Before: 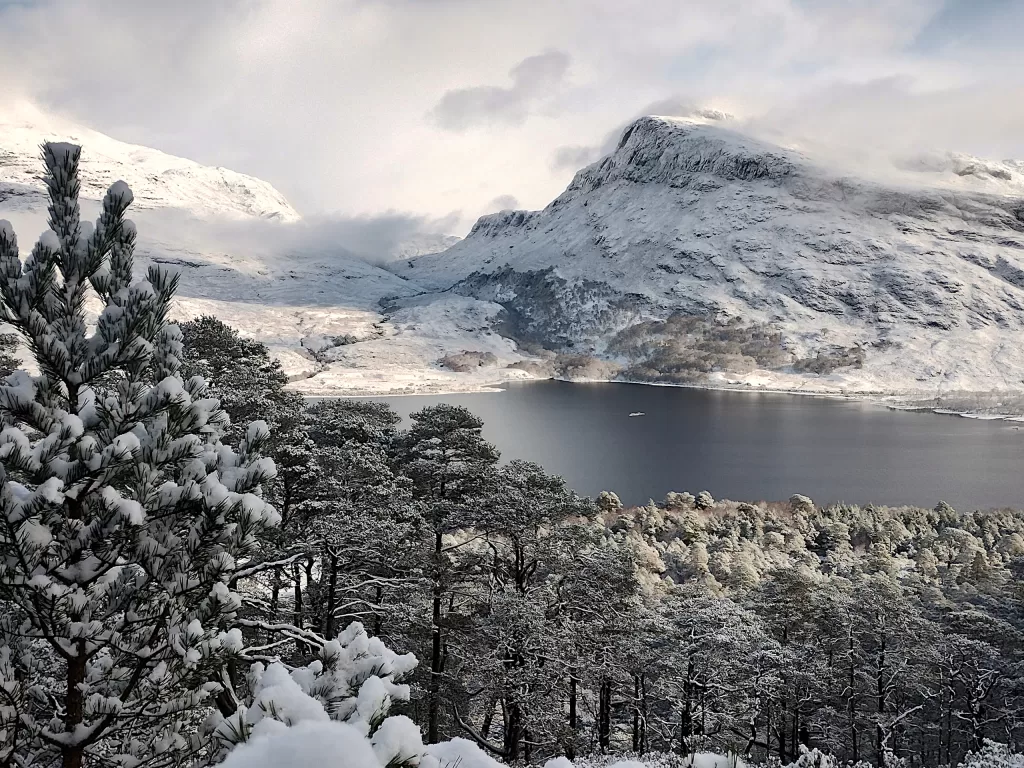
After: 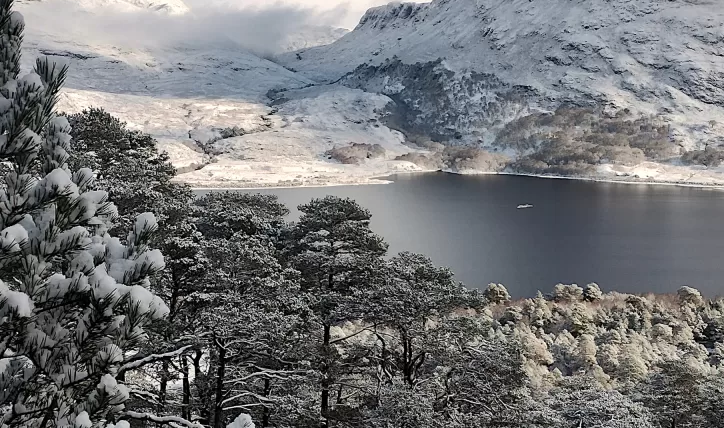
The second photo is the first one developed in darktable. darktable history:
crop: left 10.963%, top 27.158%, right 18.243%, bottom 17.093%
